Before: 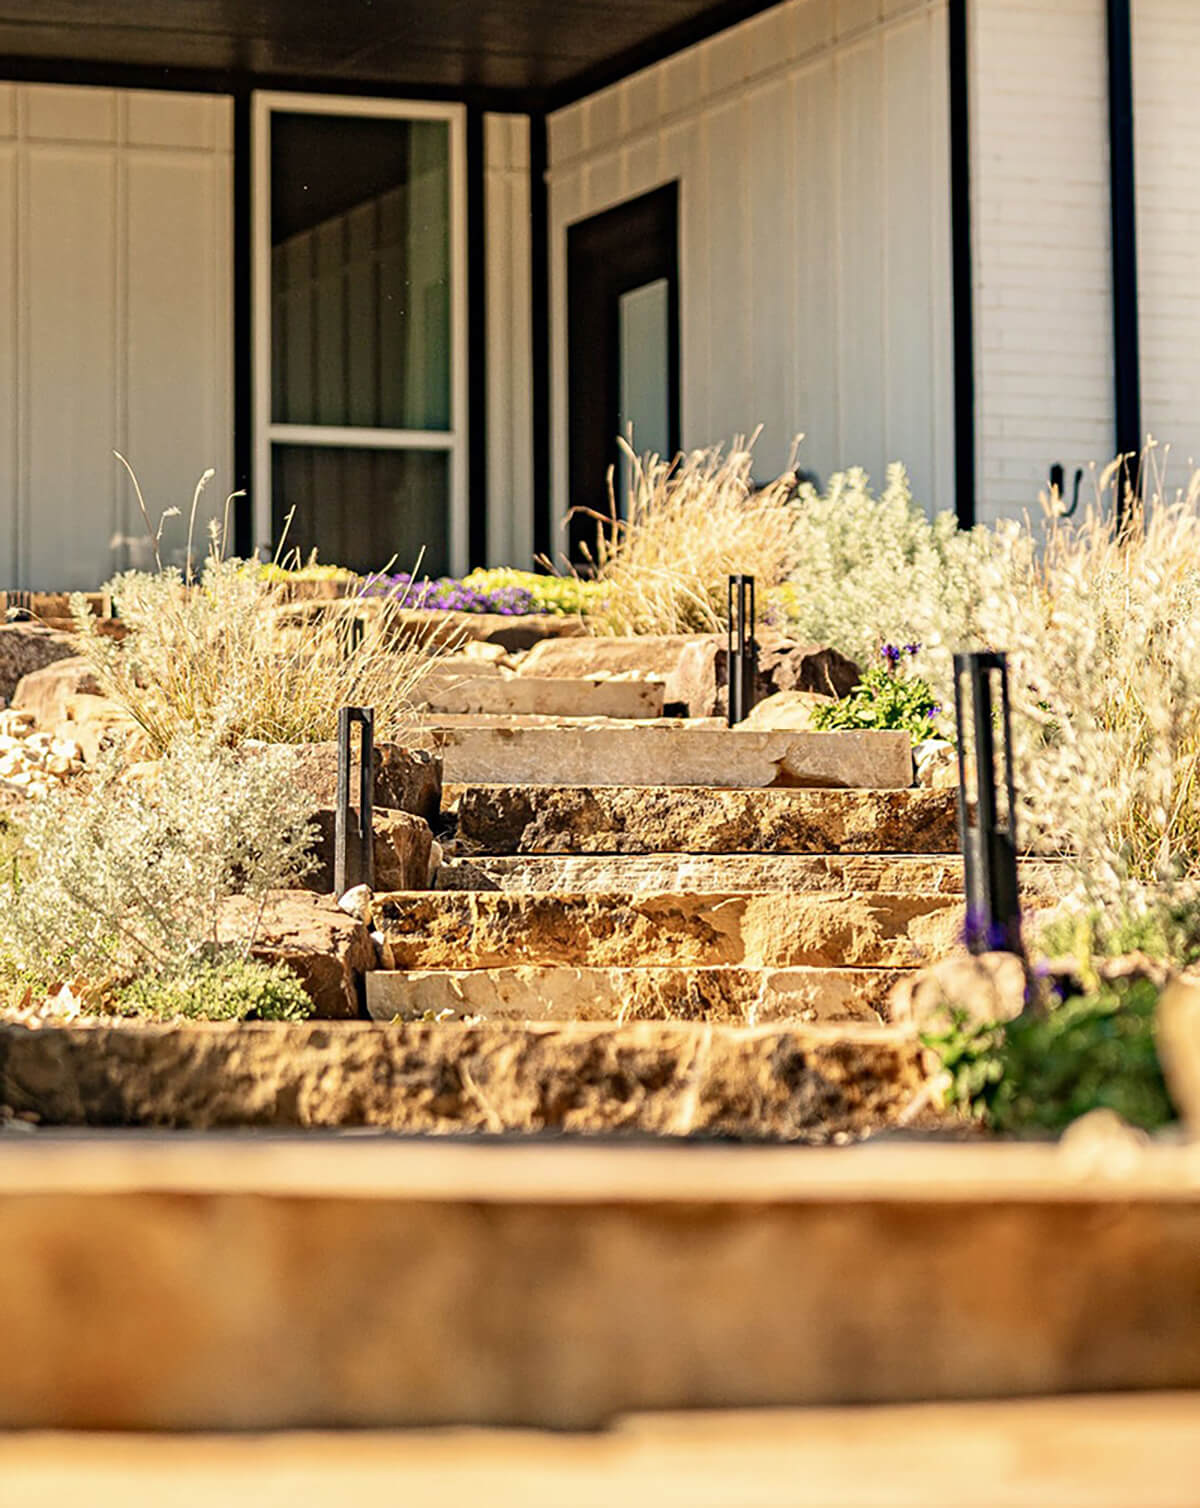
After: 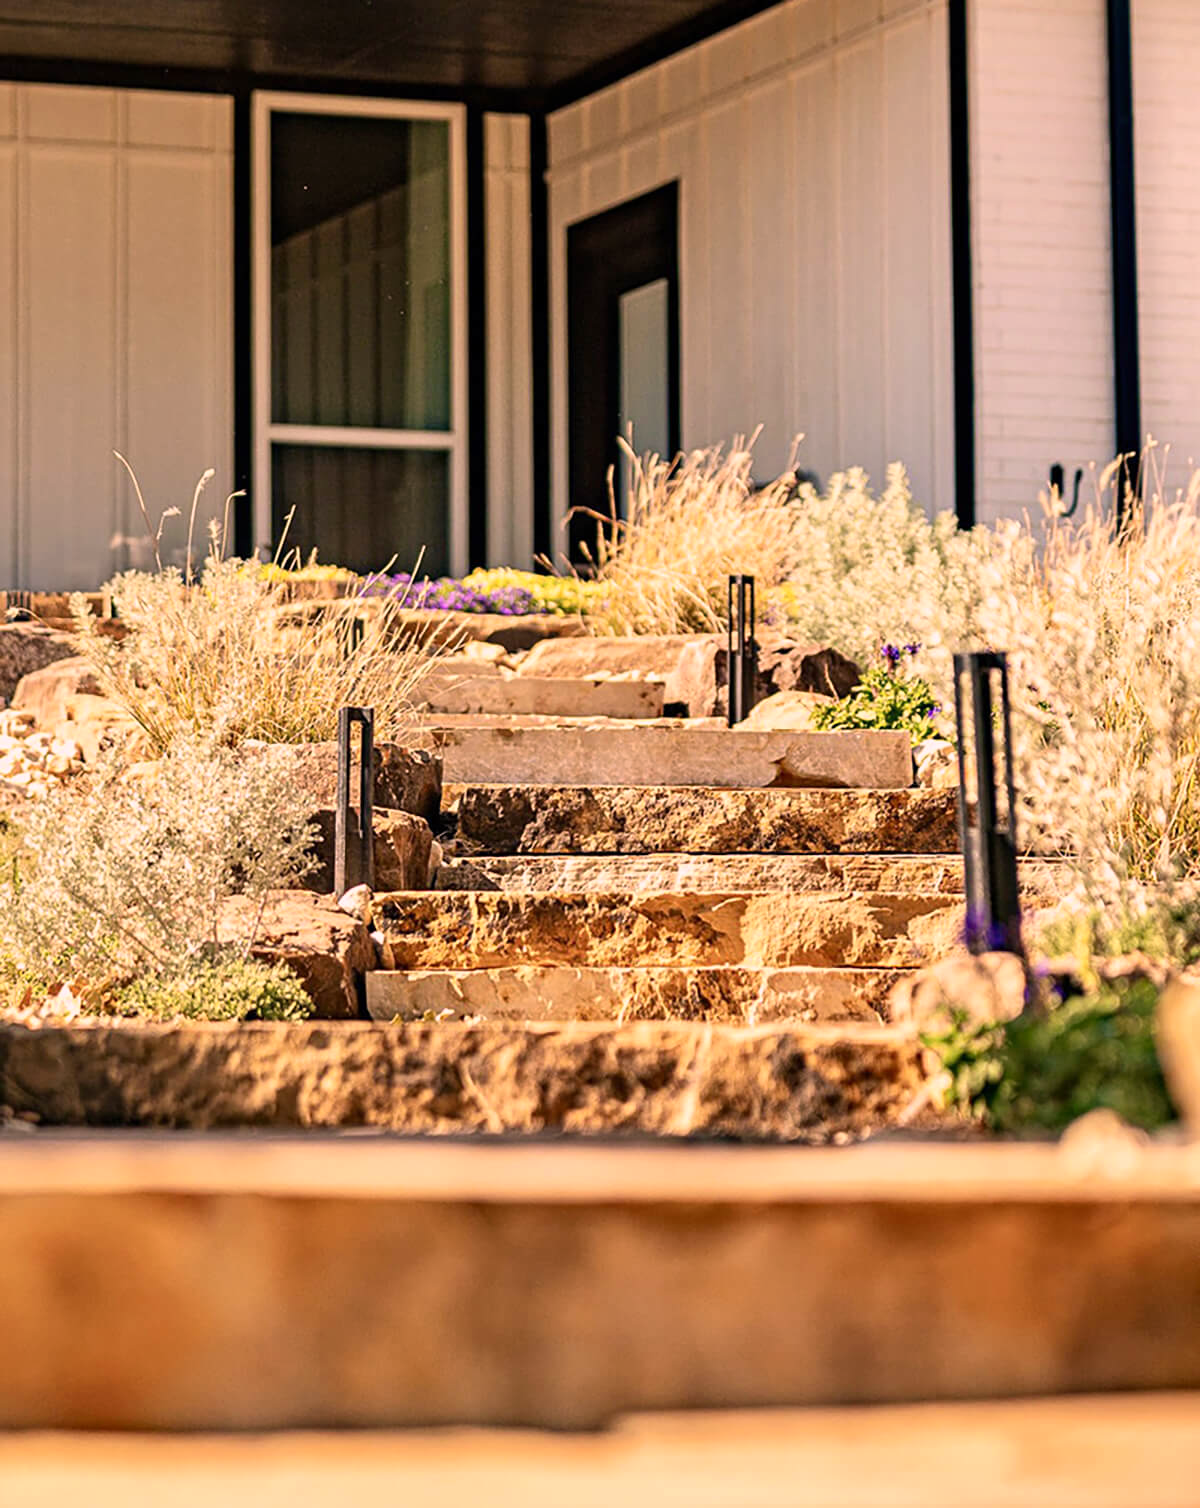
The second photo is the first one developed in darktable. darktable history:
color correction: highlights a* 14.55, highlights b* 4.71
